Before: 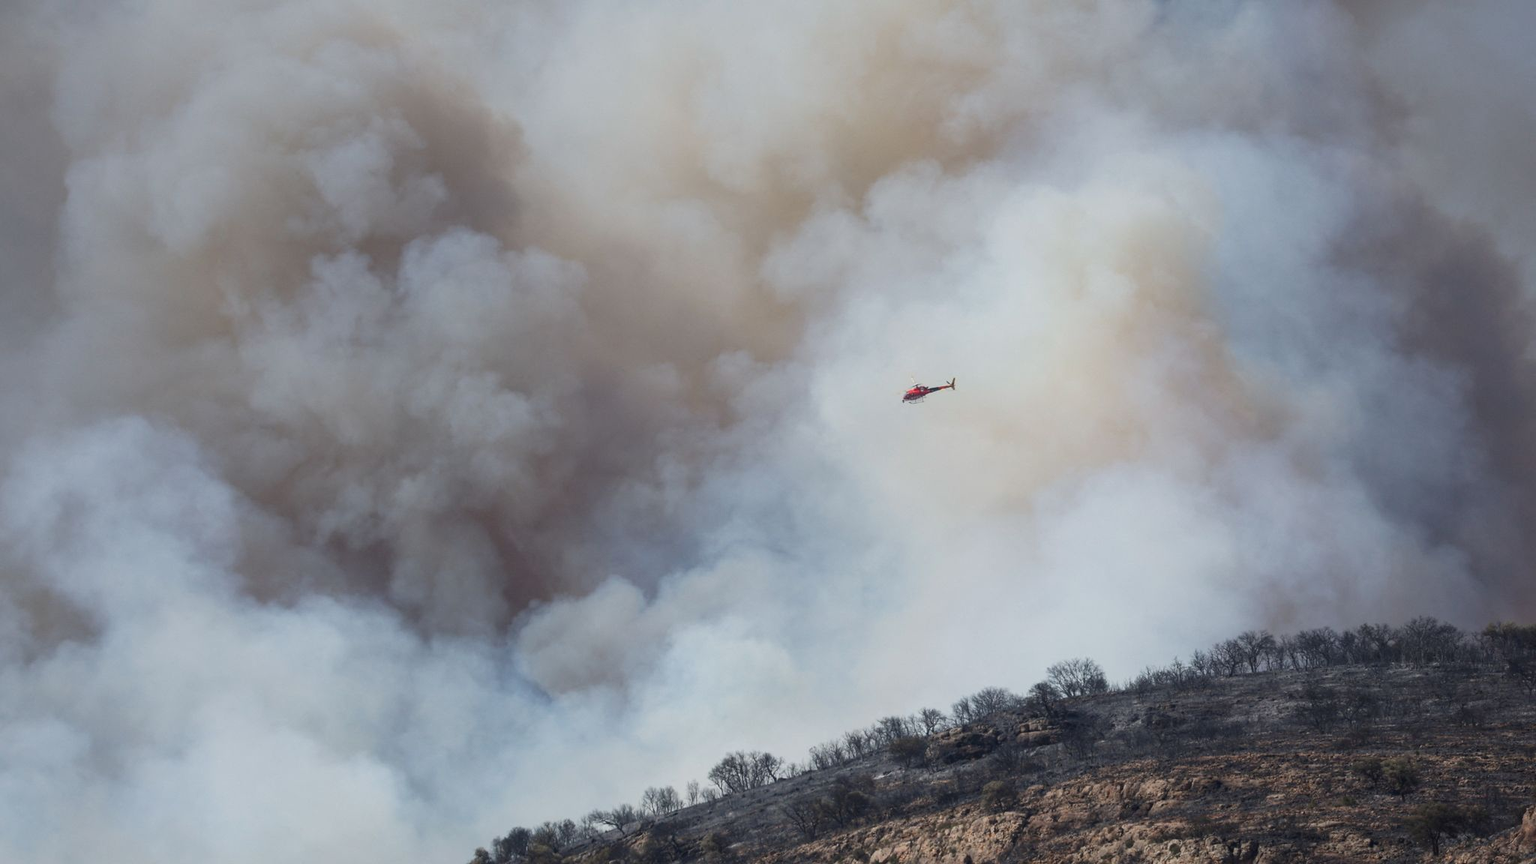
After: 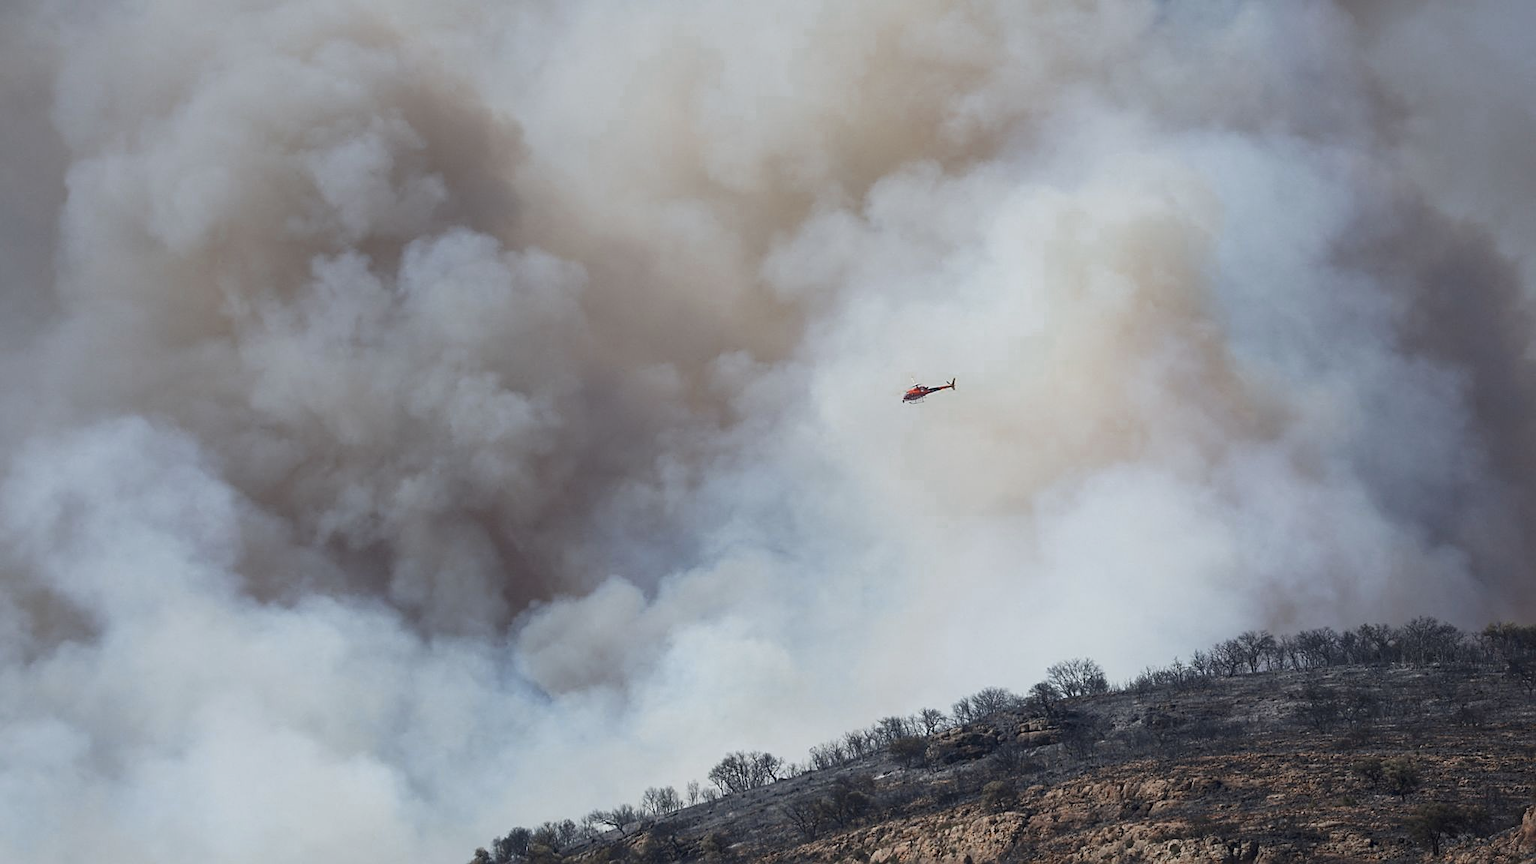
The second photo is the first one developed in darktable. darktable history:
color zones: curves: ch0 [(0, 0.5) (0.125, 0.4) (0.25, 0.5) (0.375, 0.4) (0.5, 0.4) (0.625, 0.6) (0.75, 0.6) (0.875, 0.5)]; ch1 [(0, 0.4) (0.125, 0.5) (0.25, 0.4) (0.375, 0.4) (0.5, 0.4) (0.625, 0.4) (0.75, 0.5) (0.875, 0.4)]; ch2 [(0, 0.6) (0.125, 0.5) (0.25, 0.5) (0.375, 0.6) (0.5, 0.6) (0.625, 0.5) (0.75, 0.5) (0.875, 0.5)]
sharpen: on, module defaults
